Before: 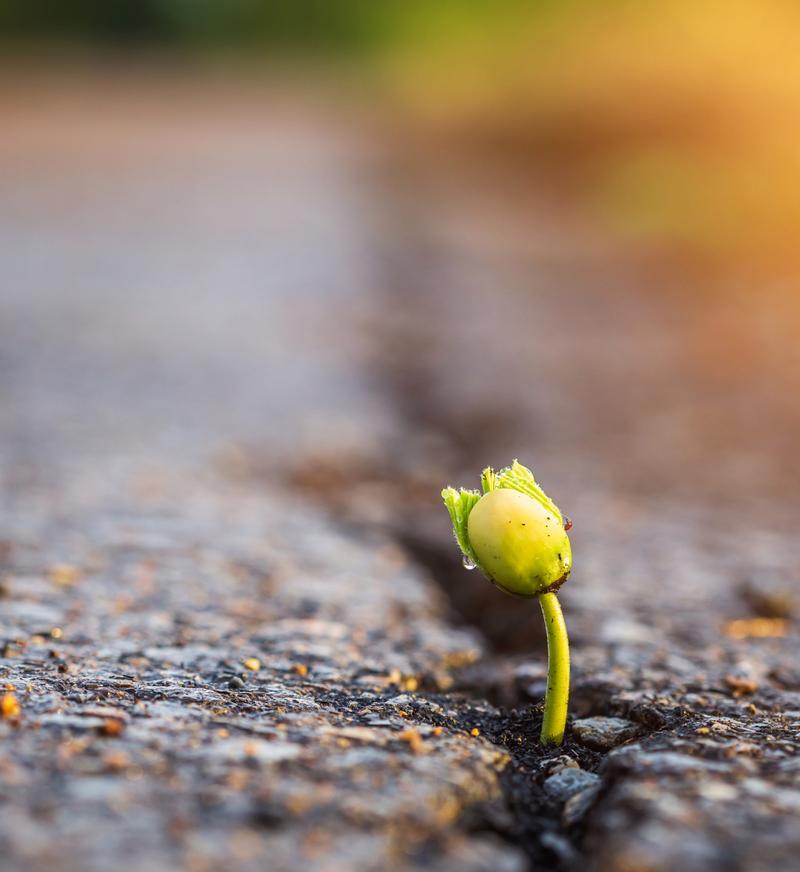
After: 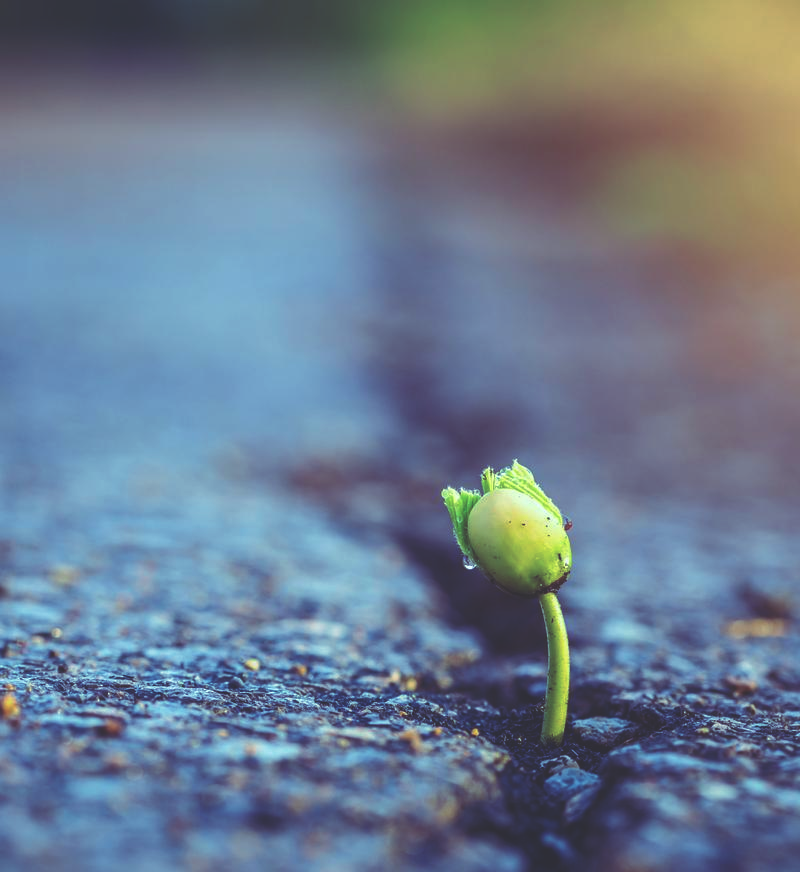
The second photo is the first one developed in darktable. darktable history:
rgb curve: curves: ch0 [(0, 0.186) (0.314, 0.284) (0.576, 0.466) (0.805, 0.691) (0.936, 0.886)]; ch1 [(0, 0.186) (0.314, 0.284) (0.581, 0.534) (0.771, 0.746) (0.936, 0.958)]; ch2 [(0, 0.216) (0.275, 0.39) (1, 1)], mode RGB, independent channels, compensate middle gray true, preserve colors none
white balance: red 0.976, blue 1.04
